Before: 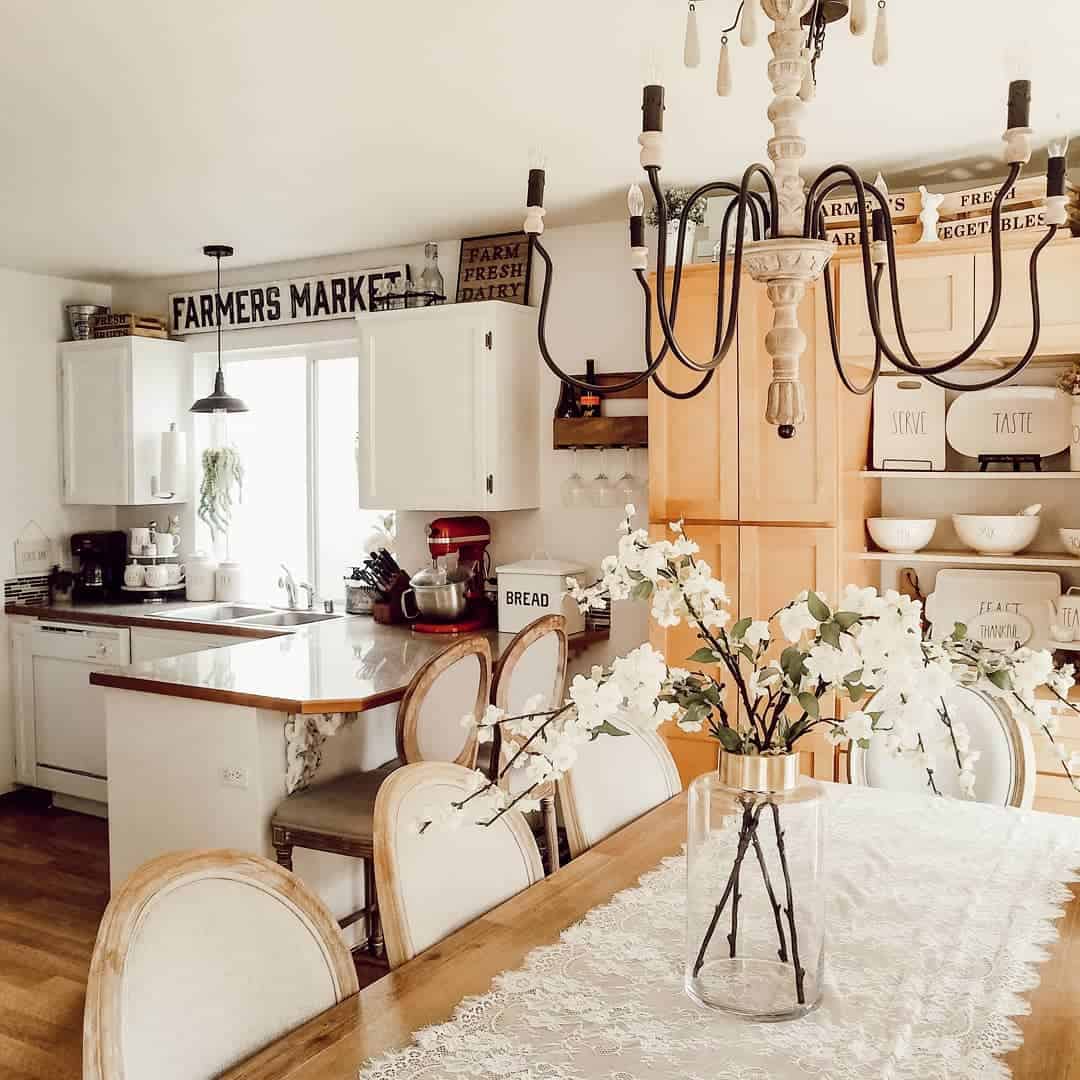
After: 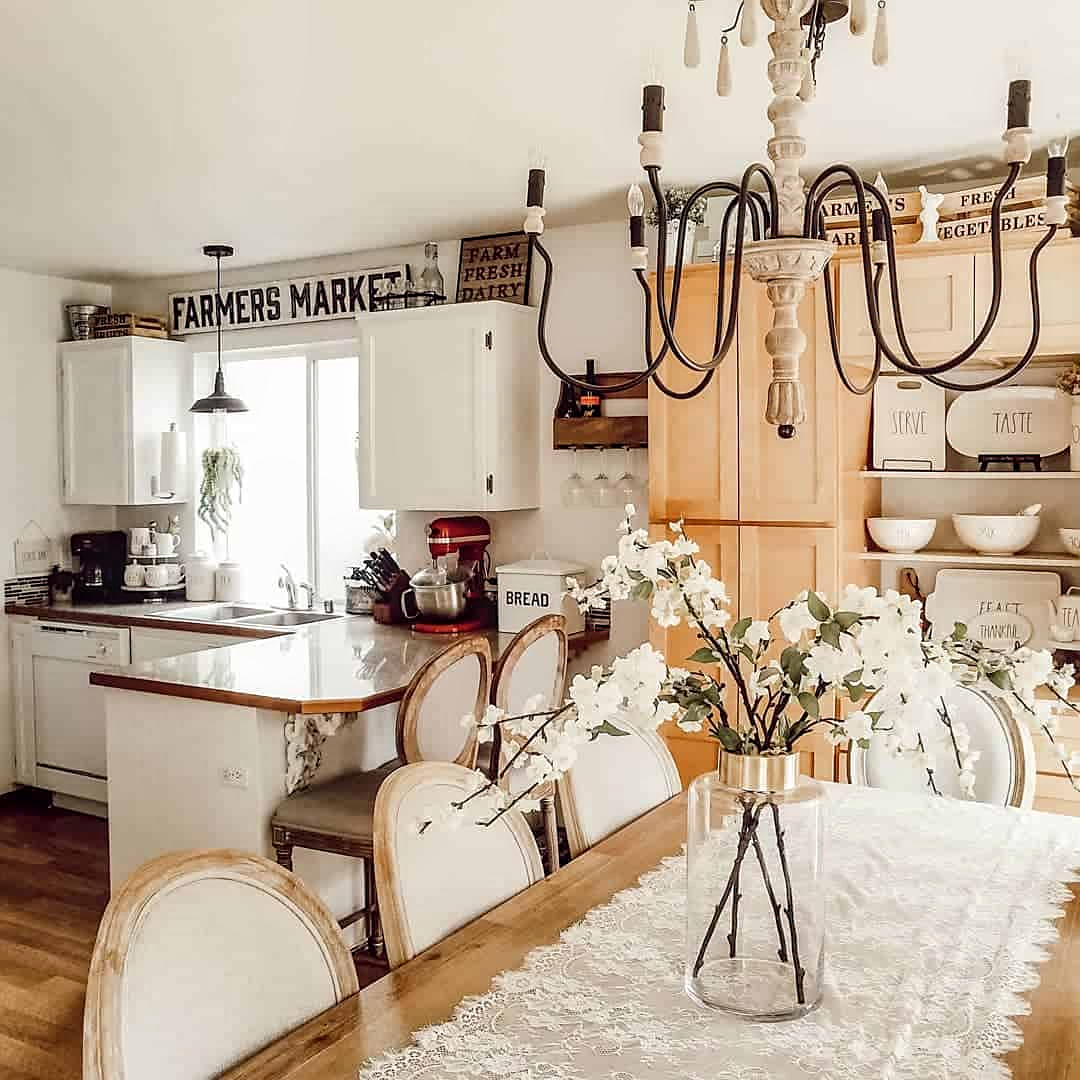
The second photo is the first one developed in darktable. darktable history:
local contrast: on, module defaults
sharpen: radius 1.864, amount 0.398, threshold 1.271
